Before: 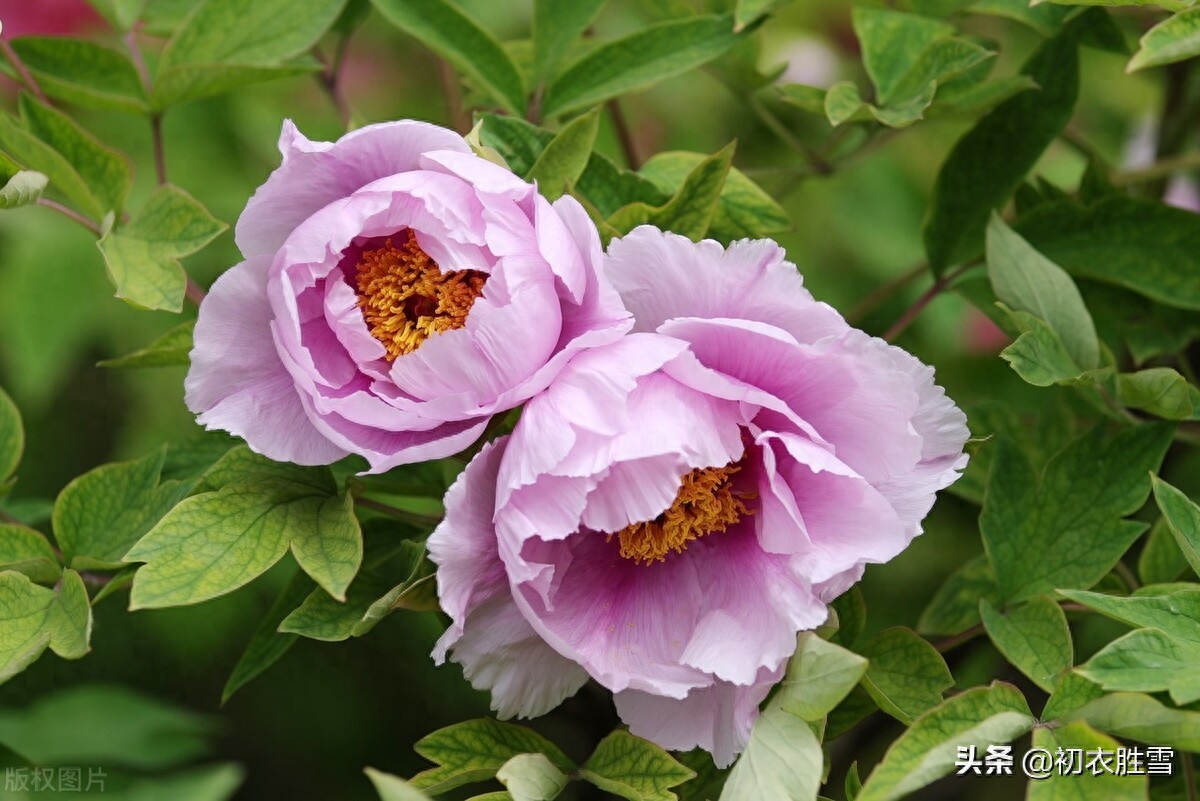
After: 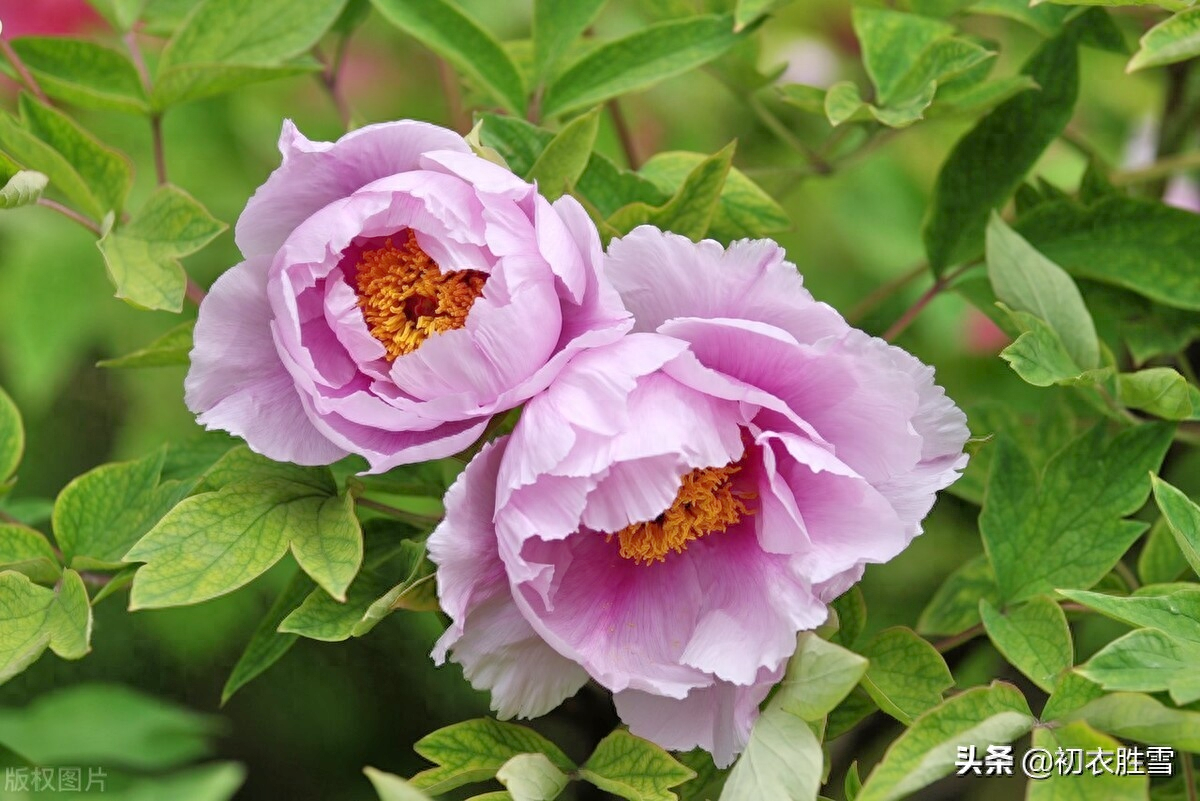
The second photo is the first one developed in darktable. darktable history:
tone equalizer: -7 EV 0.148 EV, -6 EV 0.574 EV, -5 EV 1.13 EV, -4 EV 1.31 EV, -3 EV 1.13 EV, -2 EV 0.6 EV, -1 EV 0.164 EV
